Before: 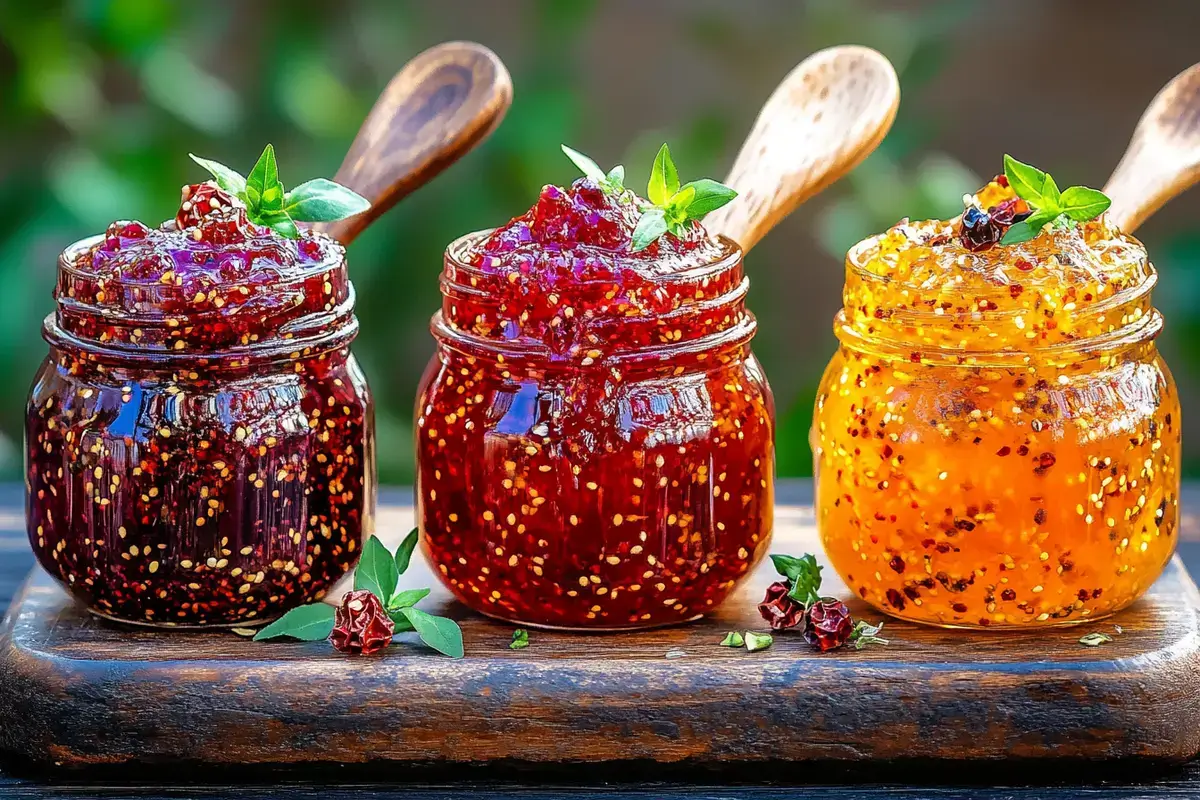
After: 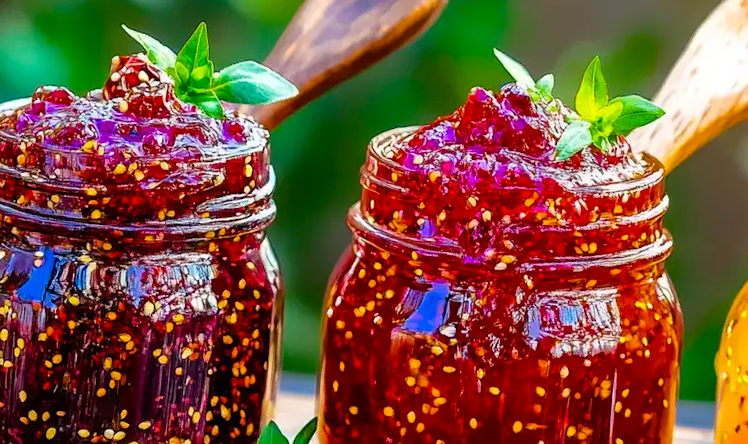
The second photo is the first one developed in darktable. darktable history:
crop and rotate: angle -4.99°, left 2.122%, top 6.945%, right 27.566%, bottom 30.519%
color balance rgb: linear chroma grading › global chroma 15%, perceptual saturation grading › global saturation 30%
